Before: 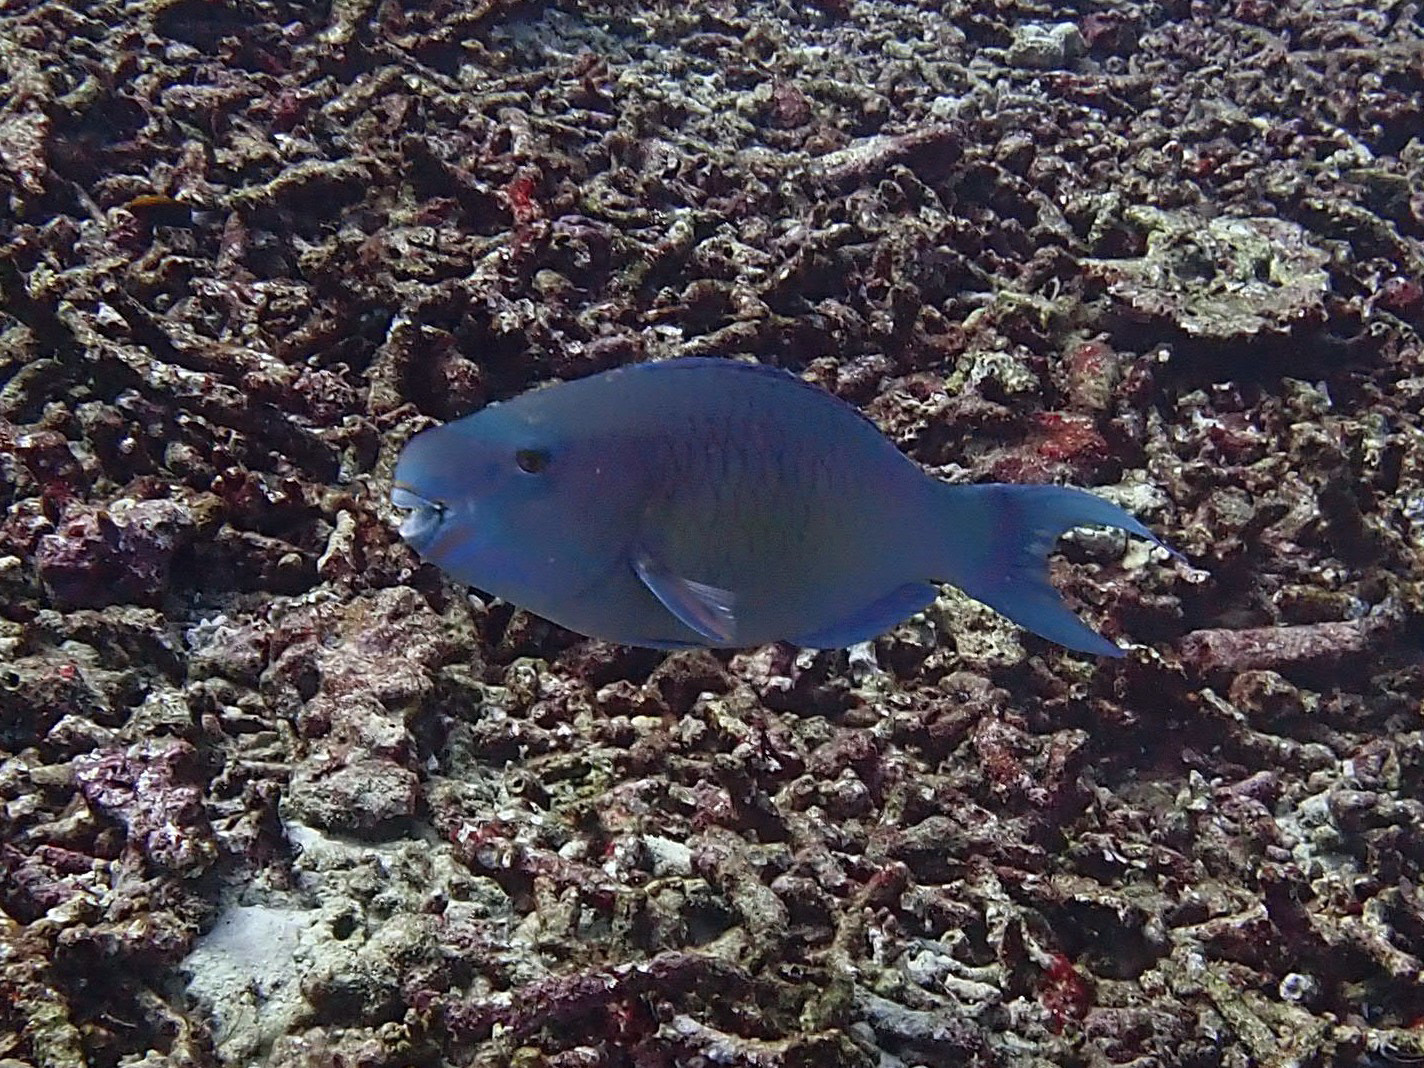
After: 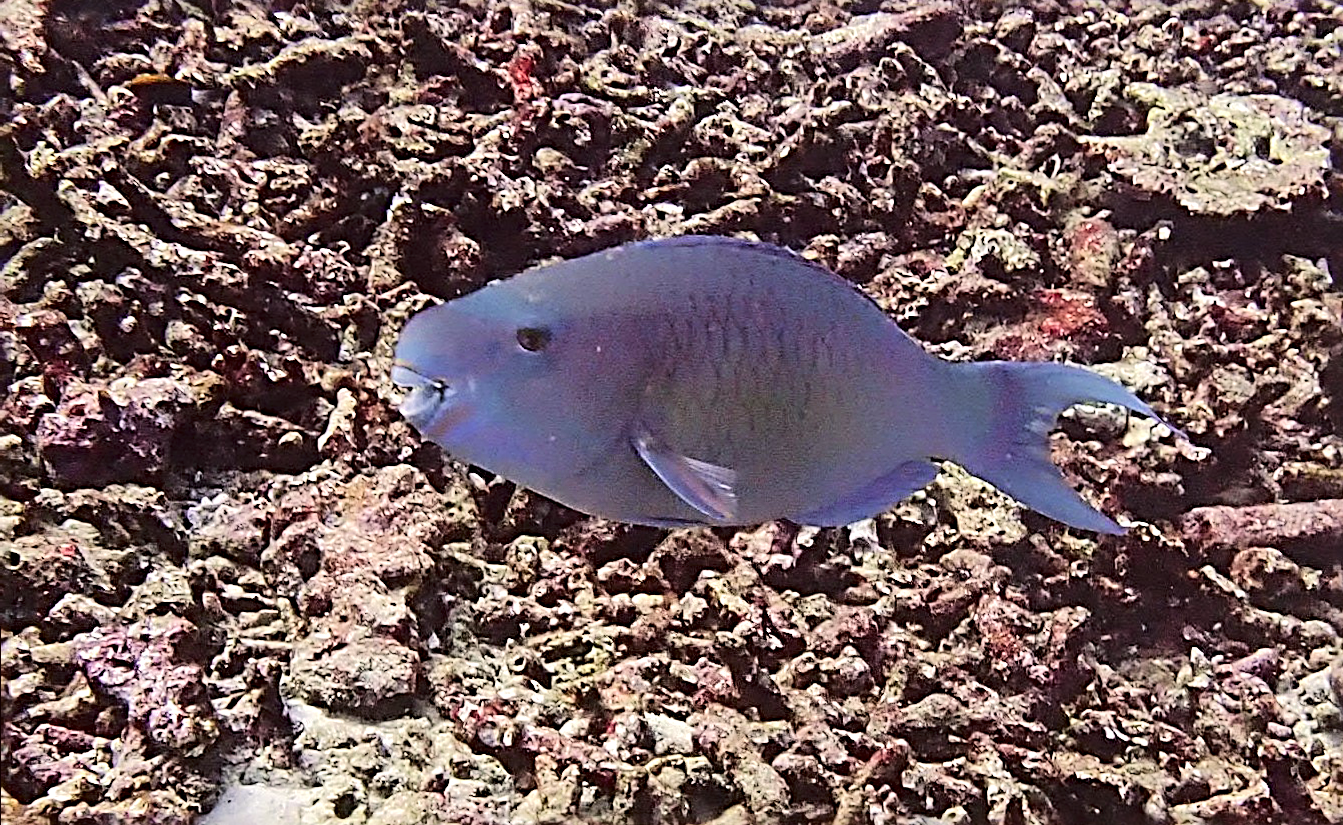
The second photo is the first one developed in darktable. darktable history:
color correction: highlights a* 6.21, highlights b* 7.69, shadows a* 6.69, shadows b* 7.13, saturation 0.909
tone equalizer: -7 EV 0.145 EV, -6 EV 0.608 EV, -5 EV 1.13 EV, -4 EV 1.33 EV, -3 EV 1.15 EV, -2 EV 0.6 EV, -1 EV 0.156 EV, edges refinement/feathering 500, mask exposure compensation -1.57 EV, preserve details no
crop and rotate: angle 0.077°, top 11.564%, right 5.77%, bottom 11.276%
sharpen: radius 4
